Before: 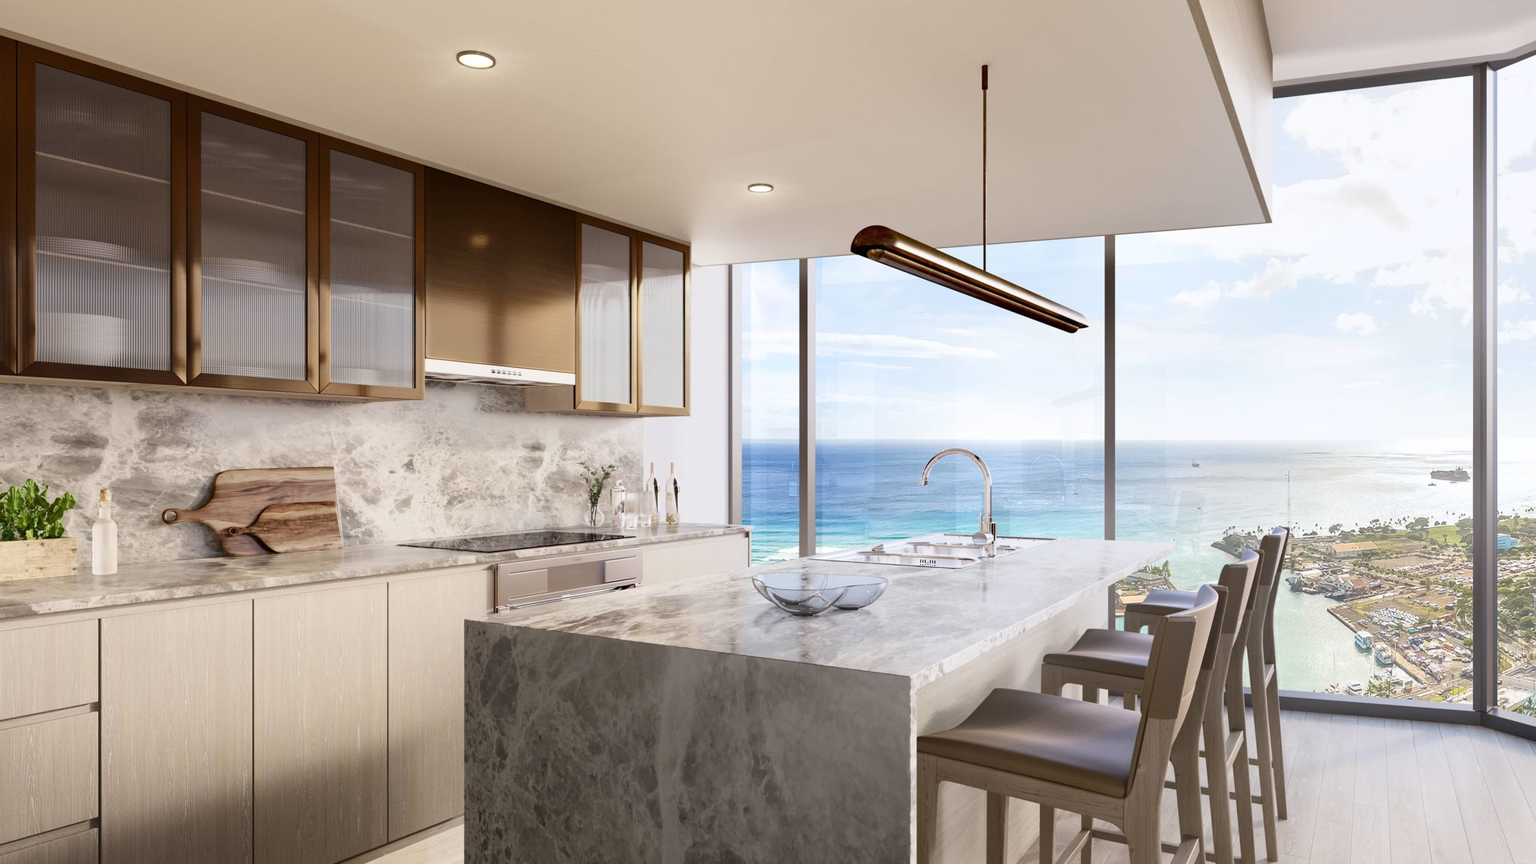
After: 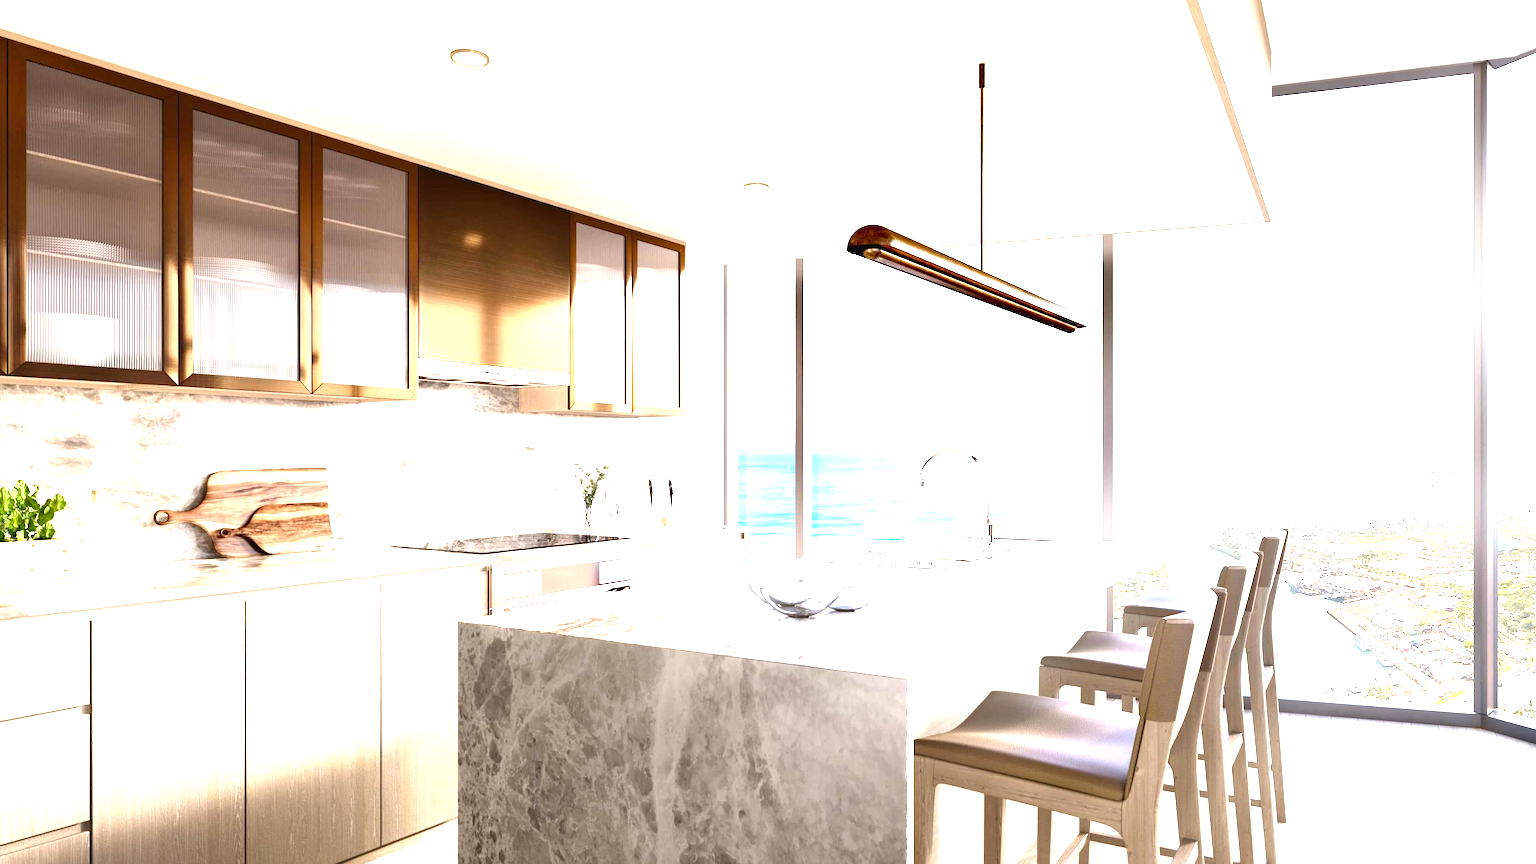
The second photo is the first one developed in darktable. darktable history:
crop and rotate: left 0.66%, top 0.294%, bottom 0.286%
levels: levels [0, 0.281, 0.562]
